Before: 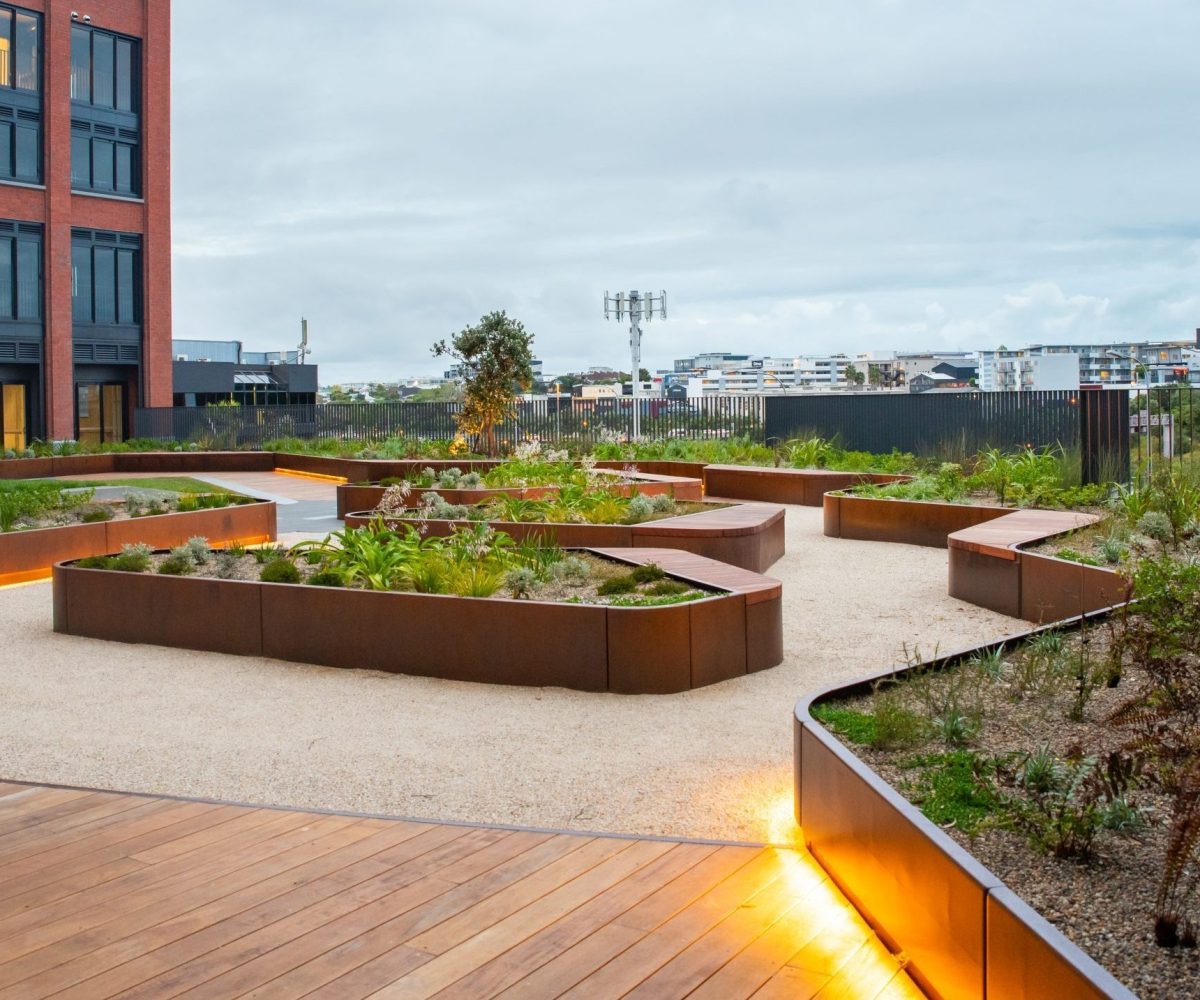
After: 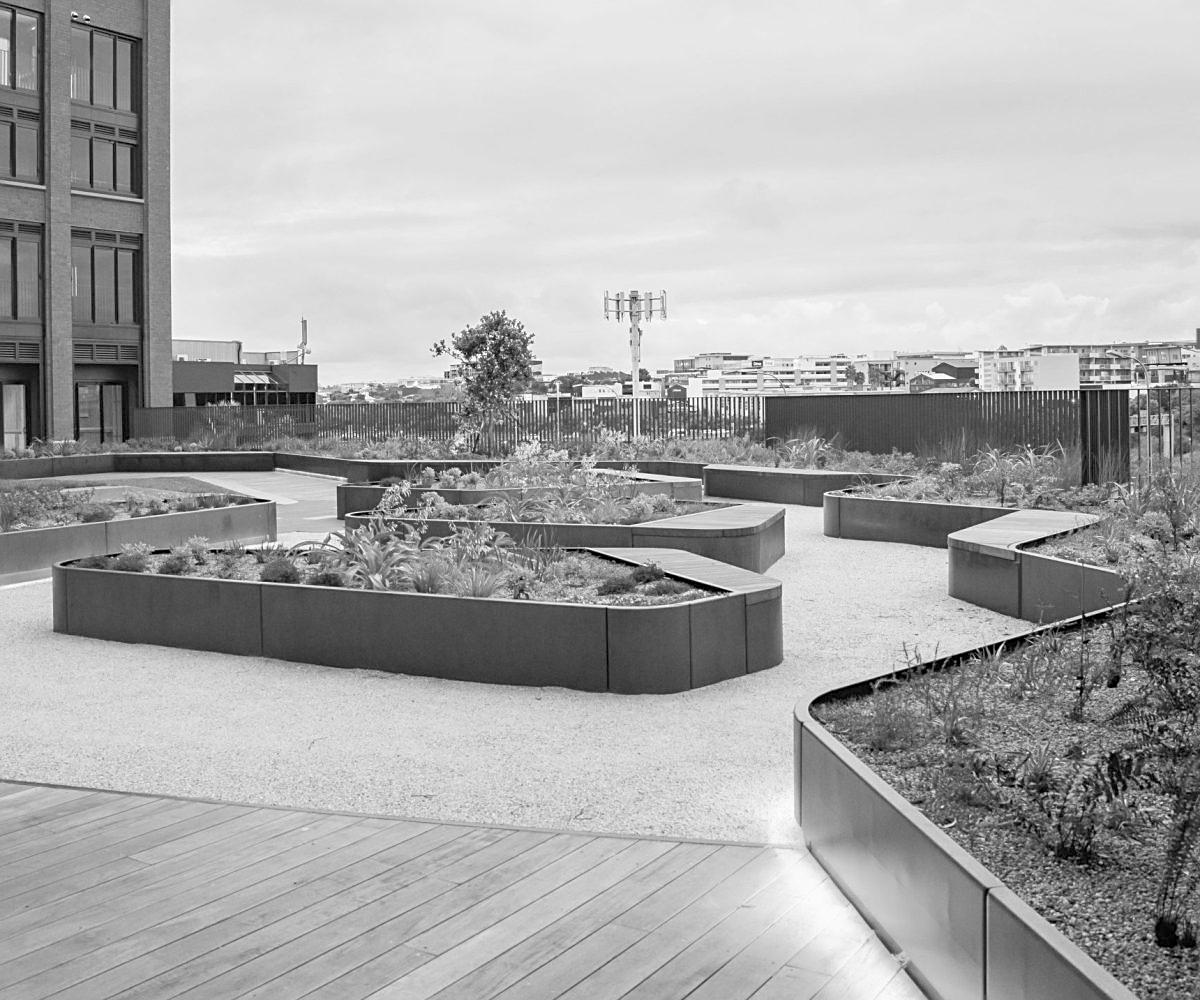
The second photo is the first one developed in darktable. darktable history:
sharpen: on, module defaults
contrast brightness saturation: brightness 0.15
monochrome: on, module defaults
color correction: highlights a* 0.003, highlights b* -0.283
